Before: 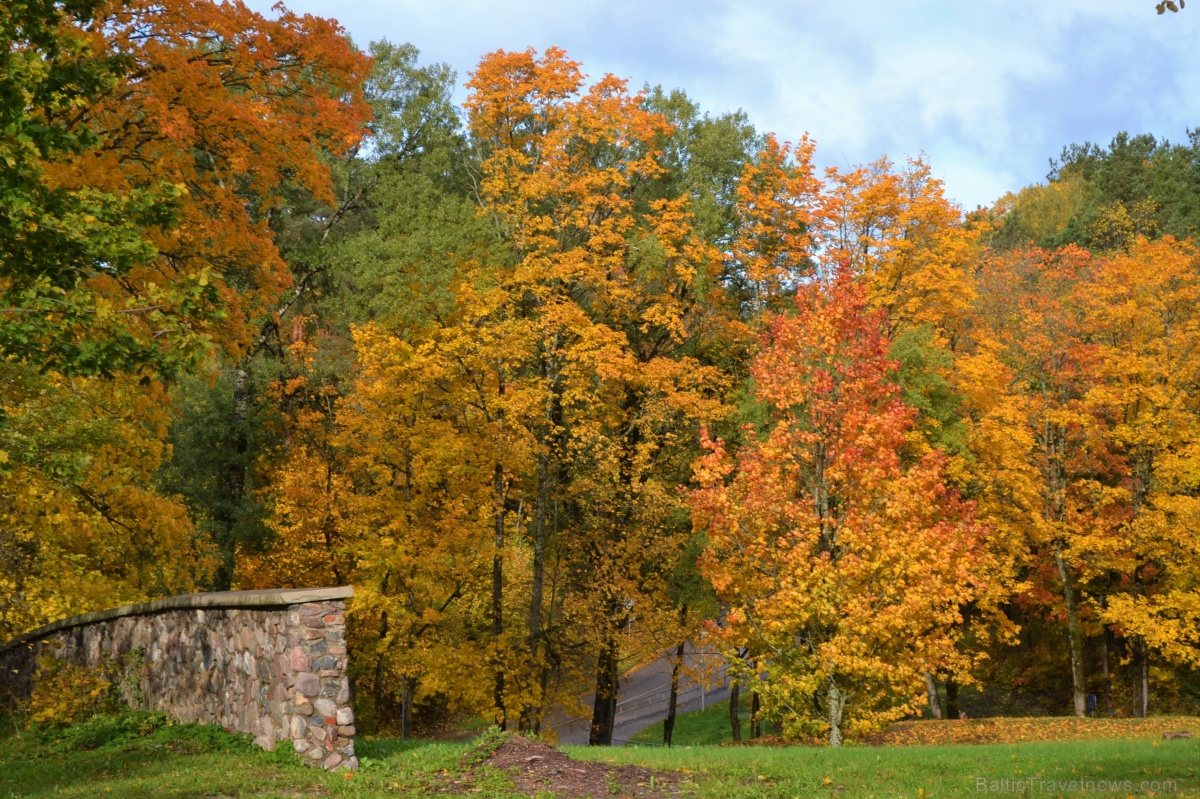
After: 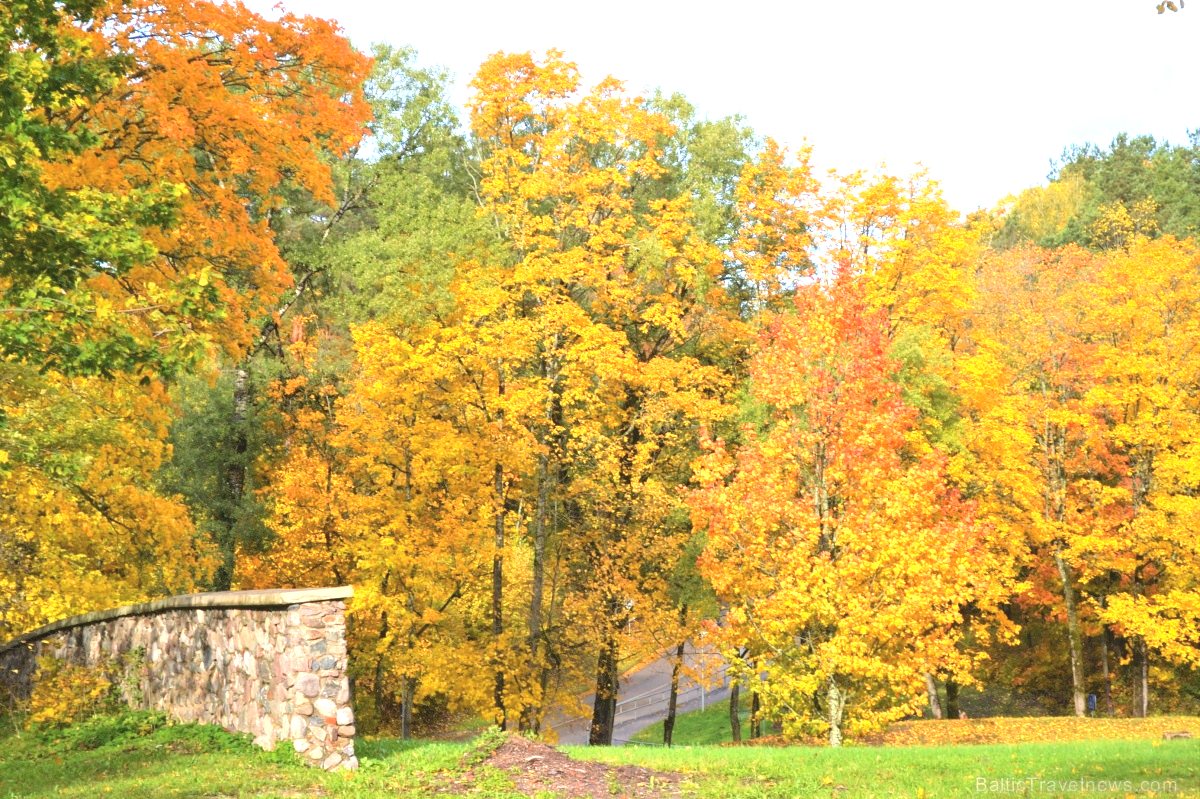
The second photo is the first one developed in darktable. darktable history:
exposure: black level correction 0, exposure 1.47 EV, compensate highlight preservation false
contrast brightness saturation: brightness 0.12
